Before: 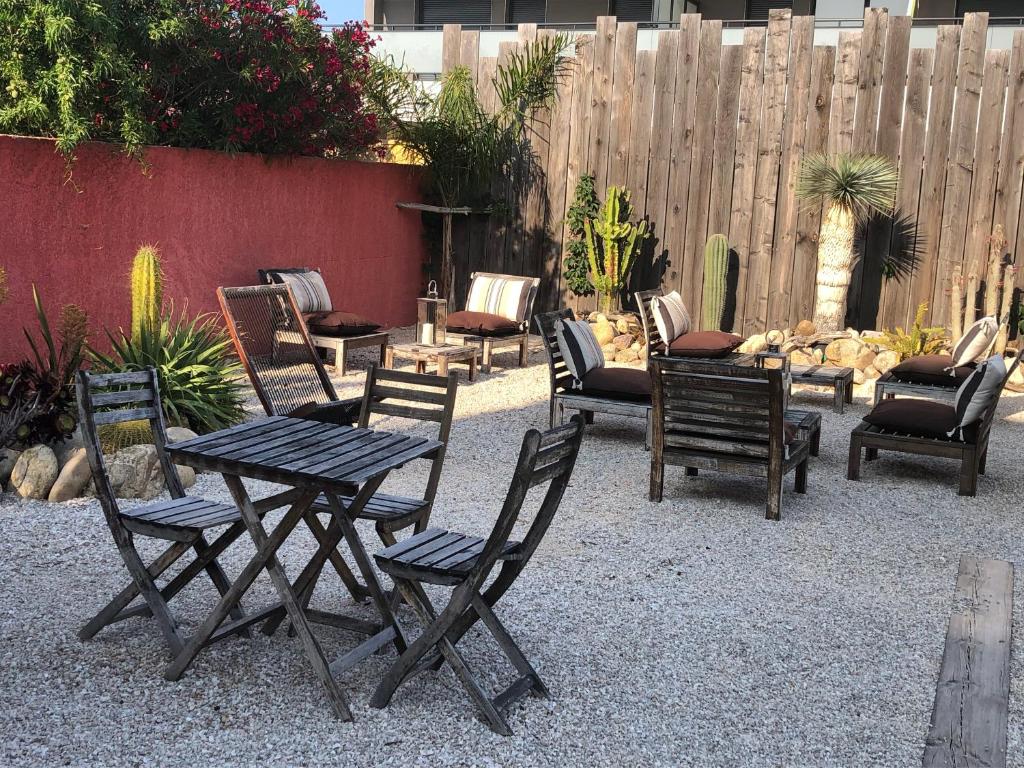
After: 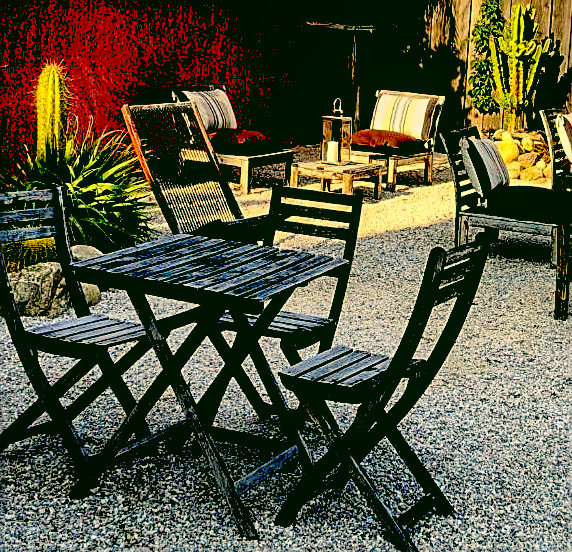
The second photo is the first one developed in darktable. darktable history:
exposure: black level correction 0.099, exposure -0.084 EV, compensate exposure bias true, compensate highlight preservation false
levels: white 99.96%, levels [0, 0.476, 0.951]
crop: left 9.323%, top 23.825%, right 34.756%, bottom 4.277%
sharpen: on, module defaults
contrast brightness saturation: contrast 0.195, brightness 0.161, saturation 0.217
local contrast: on, module defaults
color correction: highlights a* 4.94, highlights b* 24.82, shadows a* -15.79, shadows b* 3.8
